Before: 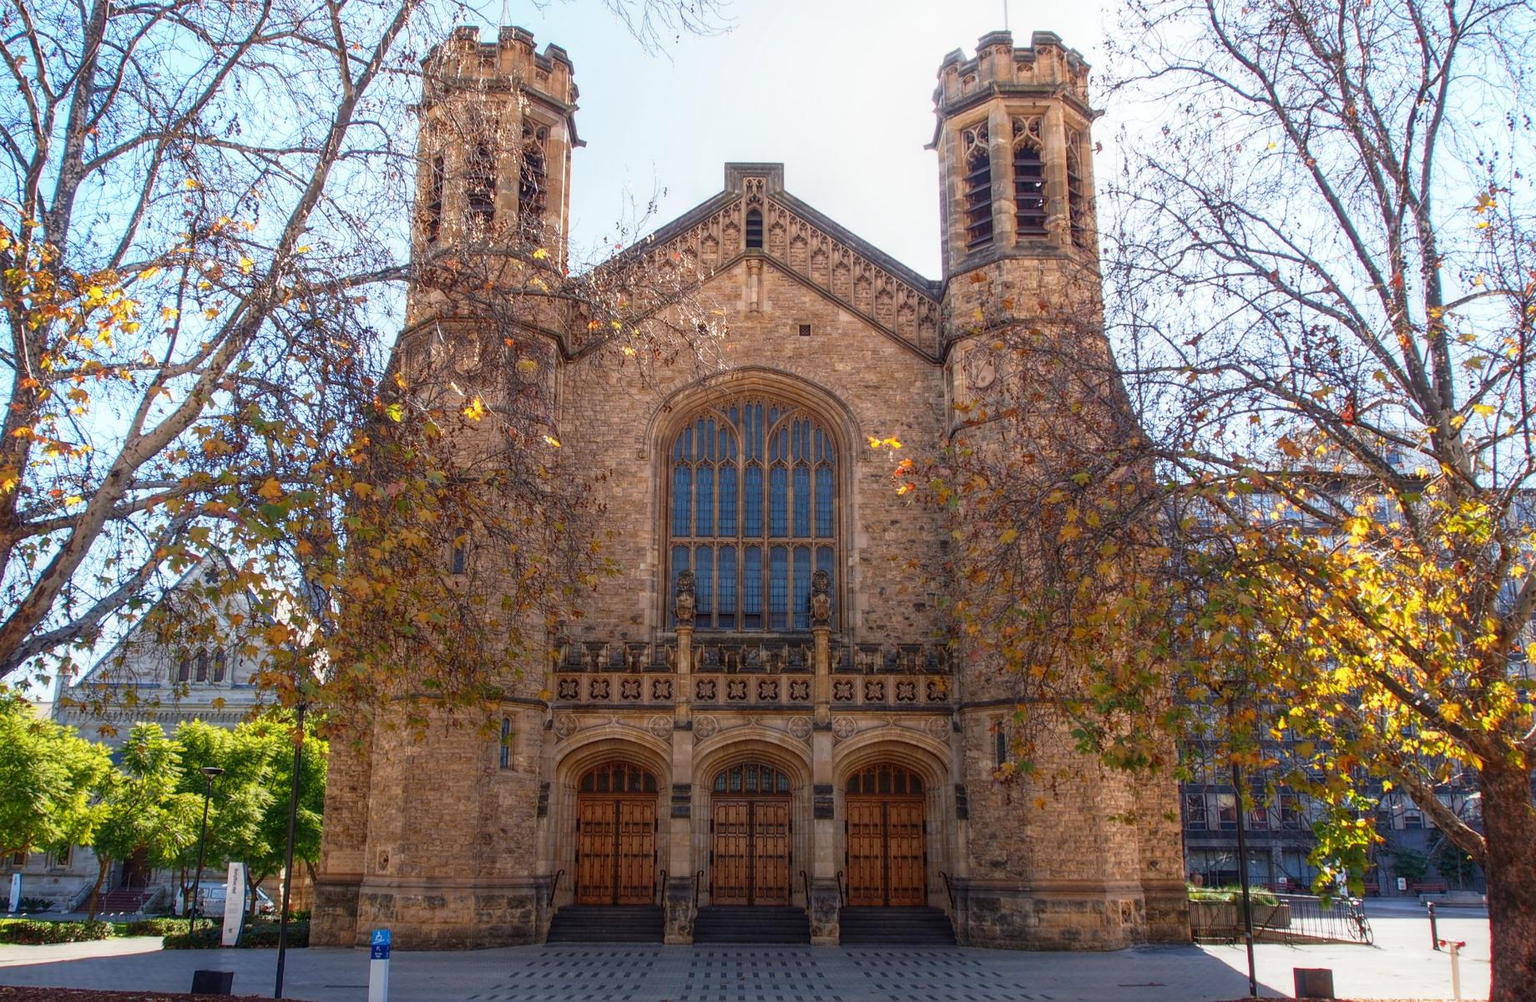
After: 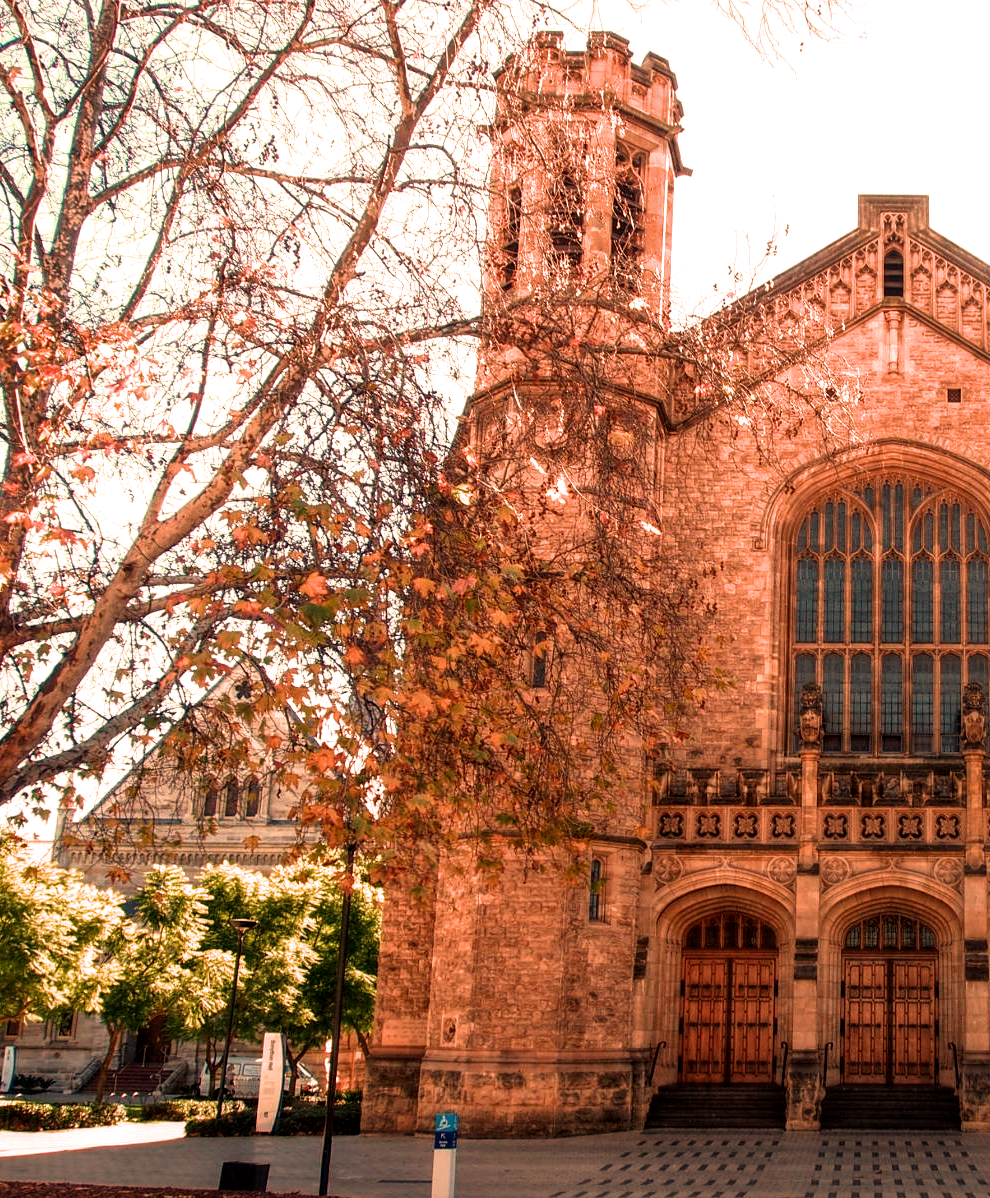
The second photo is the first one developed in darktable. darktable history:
local contrast: mode bilateral grid, contrast 20, coarseness 50, detail 120%, midtone range 0.2
crop: left 0.587%, right 45.588%, bottom 0.086%
filmic rgb: white relative exposure 2.34 EV, hardness 6.59
white balance: red 1.467, blue 0.684
